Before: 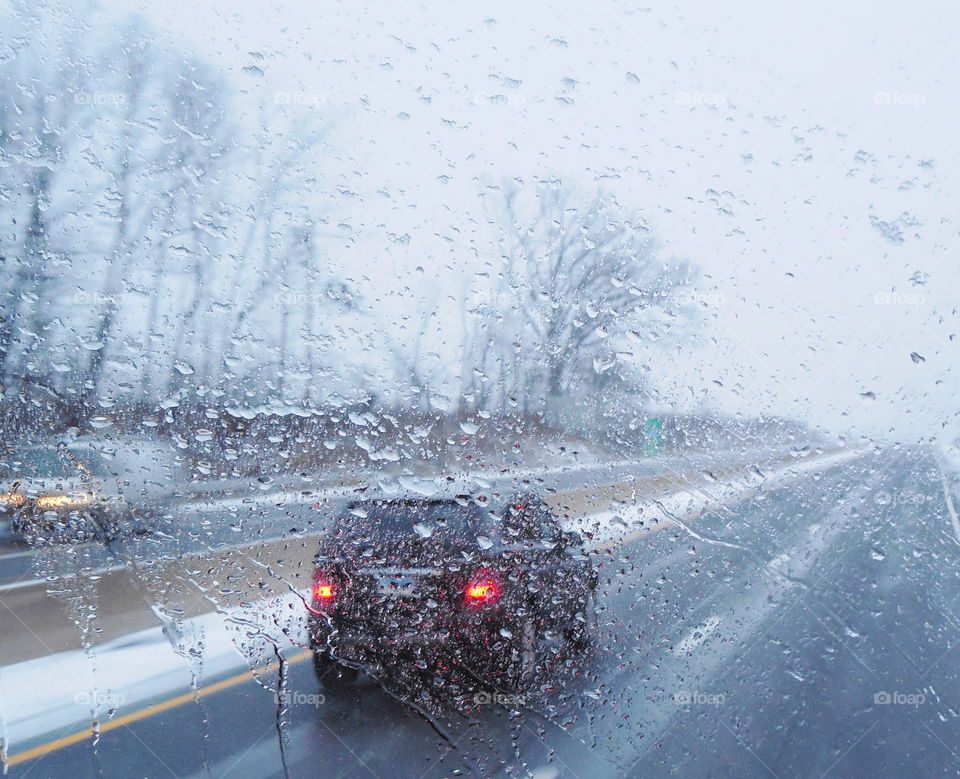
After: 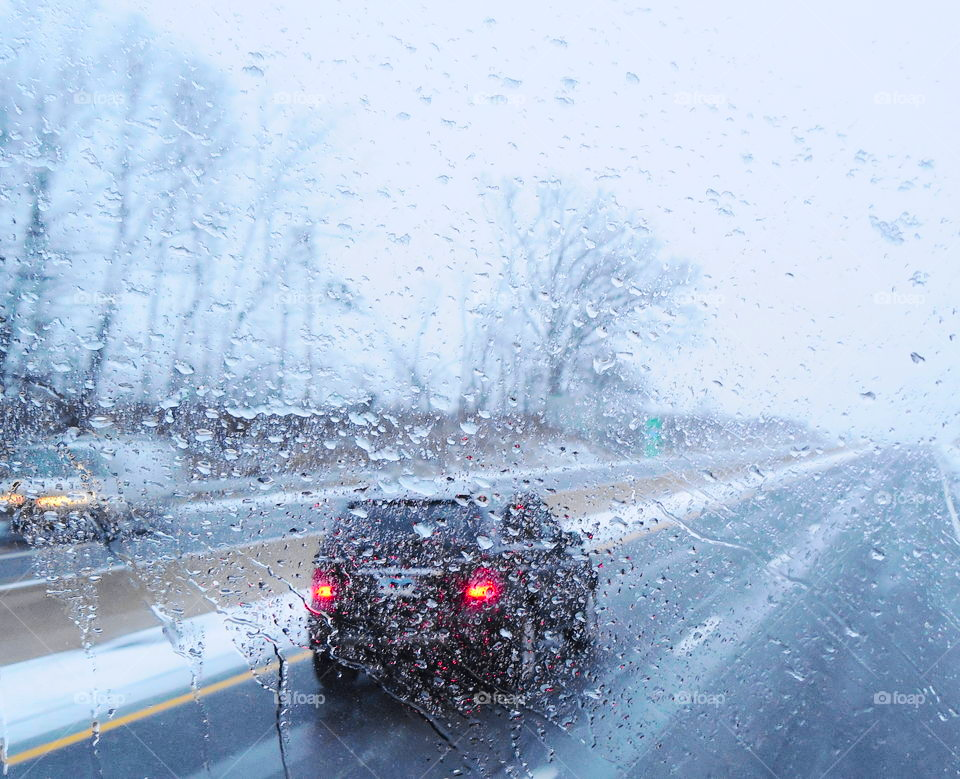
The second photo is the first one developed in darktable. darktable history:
tone curve: curves: ch0 [(0, 0) (0.126, 0.086) (0.338, 0.327) (0.494, 0.55) (0.703, 0.762) (1, 1)]; ch1 [(0, 0) (0.346, 0.324) (0.45, 0.431) (0.5, 0.5) (0.522, 0.517) (0.55, 0.578) (1, 1)]; ch2 [(0, 0) (0.44, 0.424) (0.501, 0.499) (0.554, 0.563) (0.622, 0.667) (0.707, 0.746) (1, 1)], color space Lab, independent channels, preserve colors none
